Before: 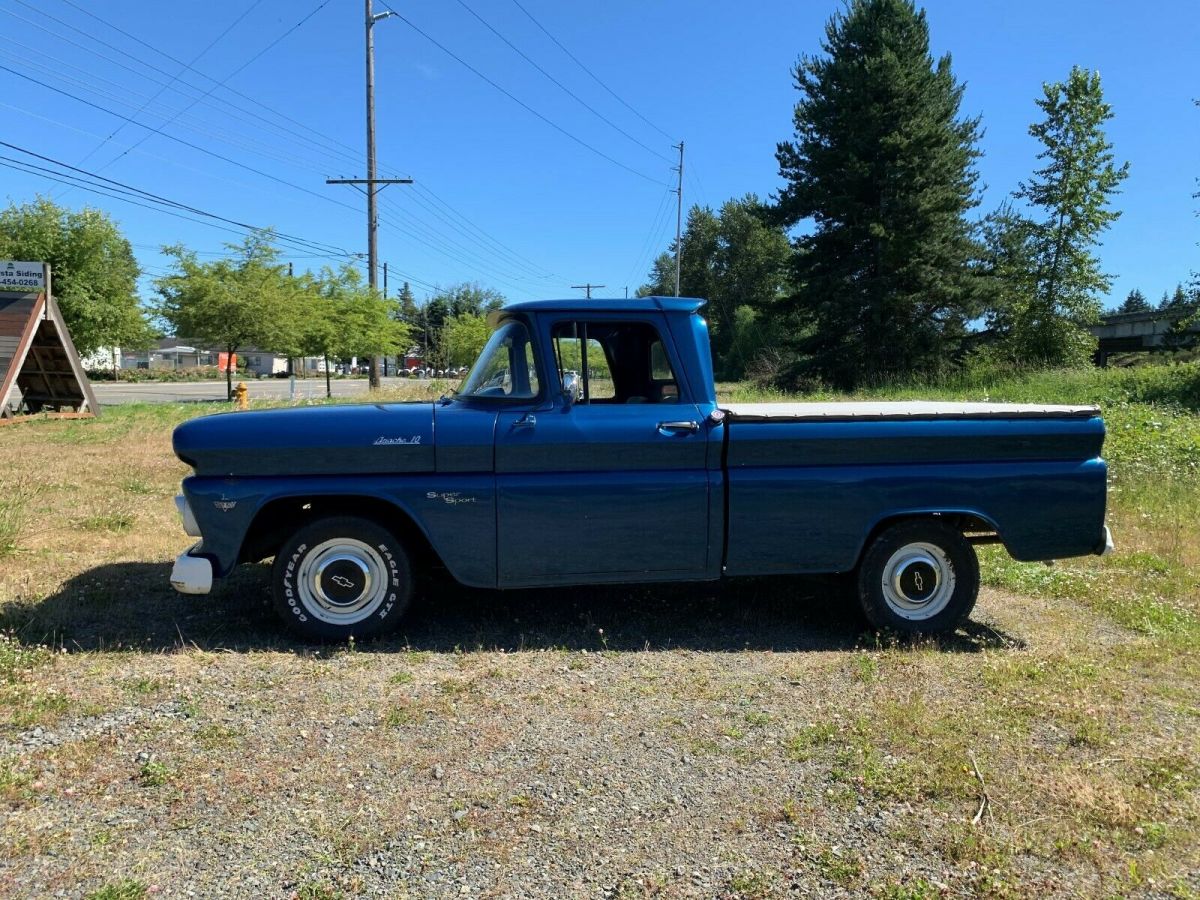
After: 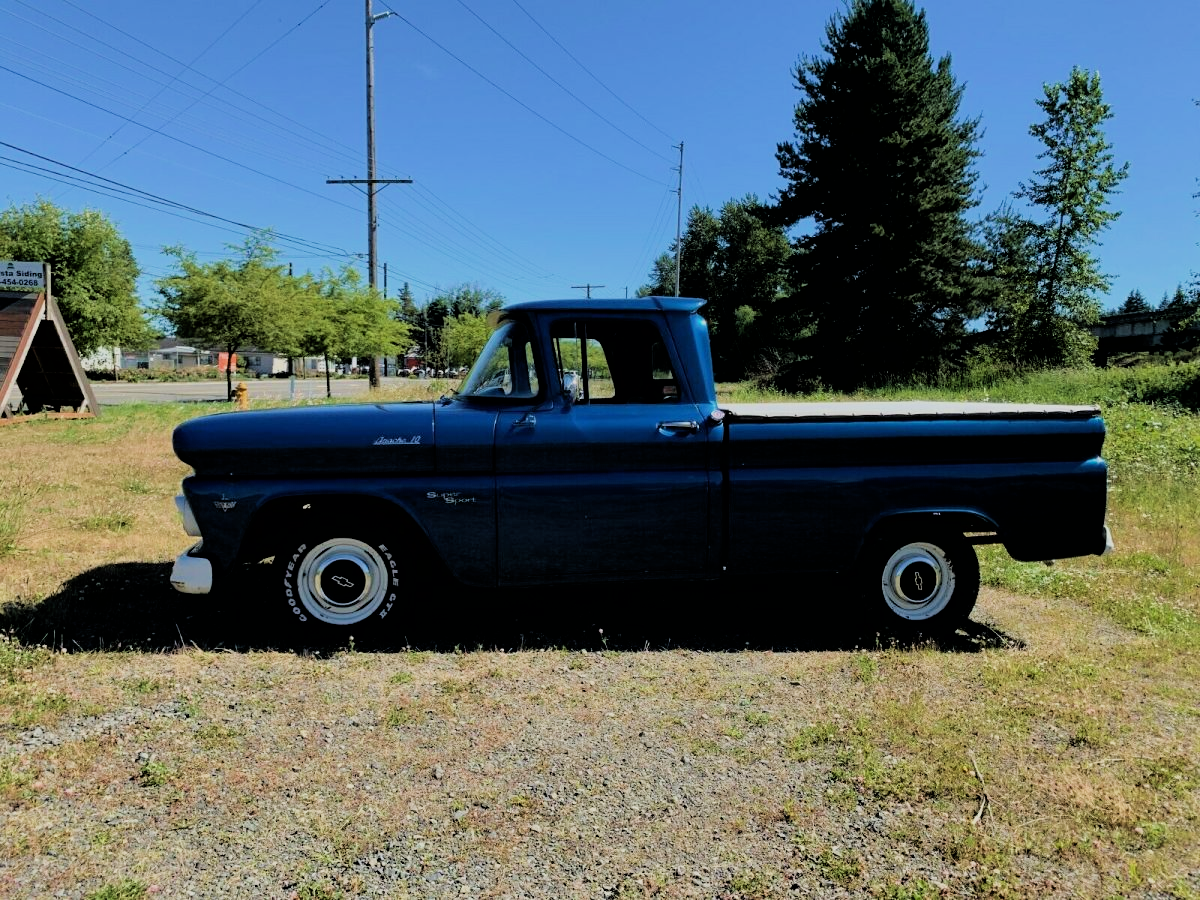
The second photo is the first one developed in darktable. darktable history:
velvia: on, module defaults
filmic rgb: black relative exposure -4.4 EV, white relative exposure 5.02 EV, hardness 2.19, latitude 39.55%, contrast 1.147, highlights saturation mix 10.83%, shadows ↔ highlights balance 0.959%, iterations of high-quality reconstruction 0
